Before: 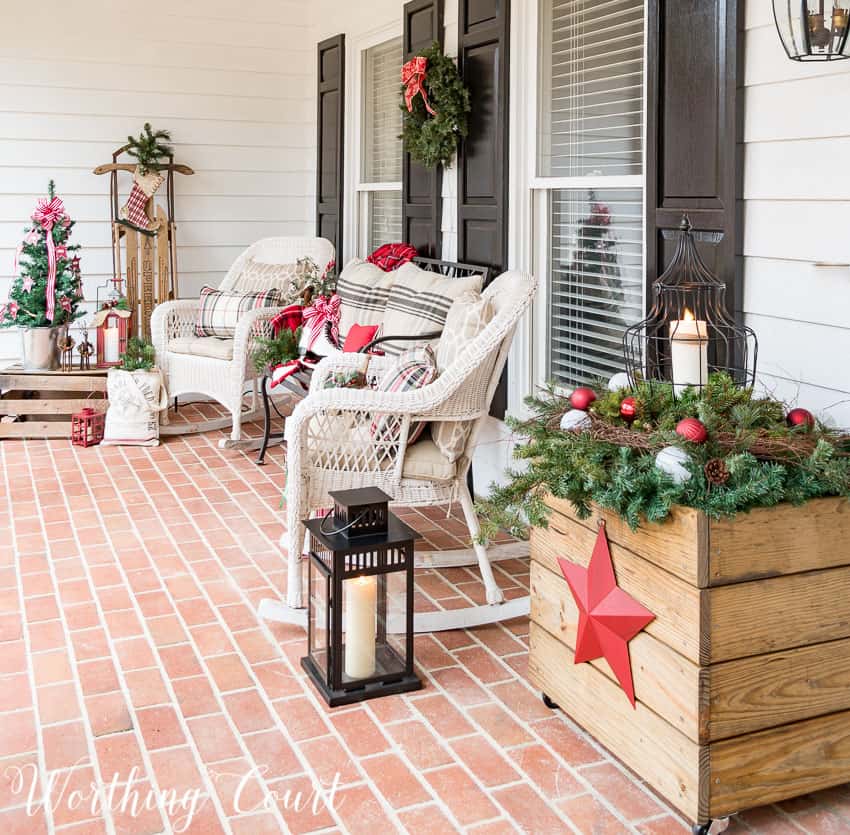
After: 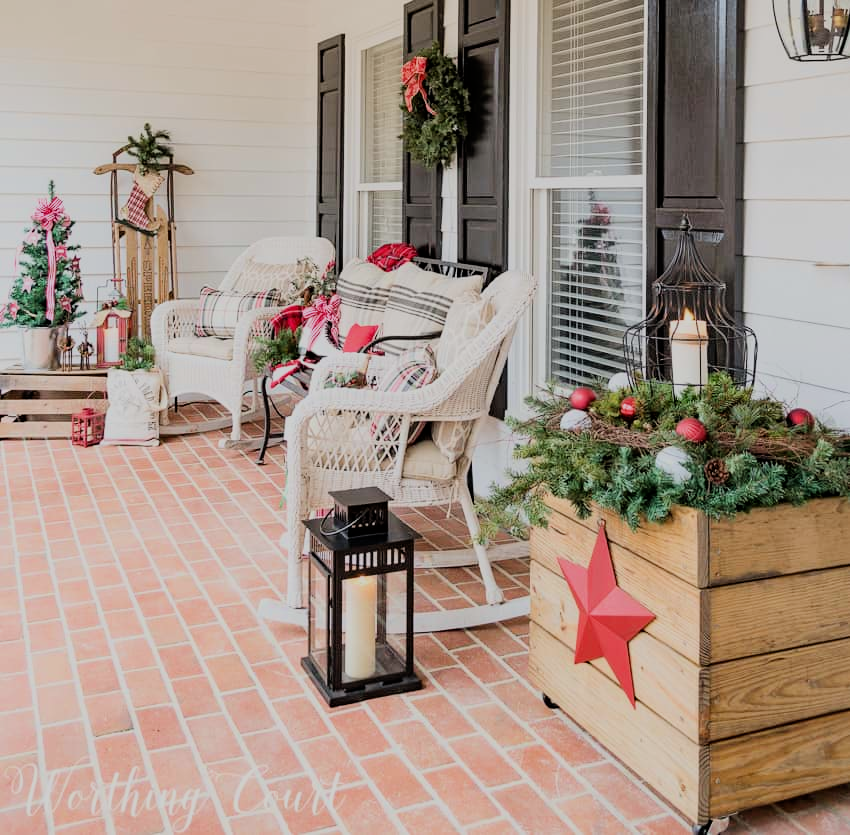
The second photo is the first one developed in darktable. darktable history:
filmic rgb: black relative exposure -7.12 EV, white relative exposure 5.36 EV, hardness 3.02, color science v6 (2022)
